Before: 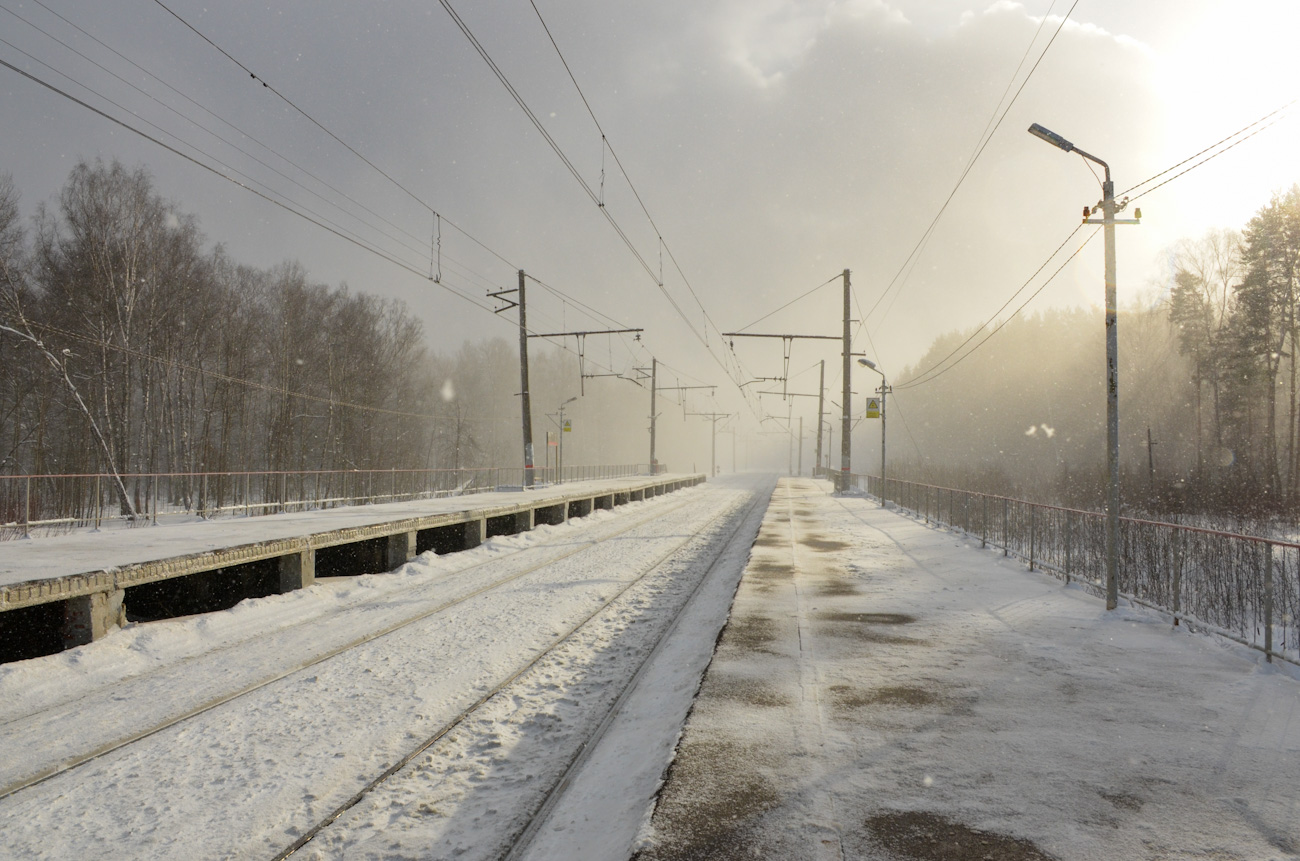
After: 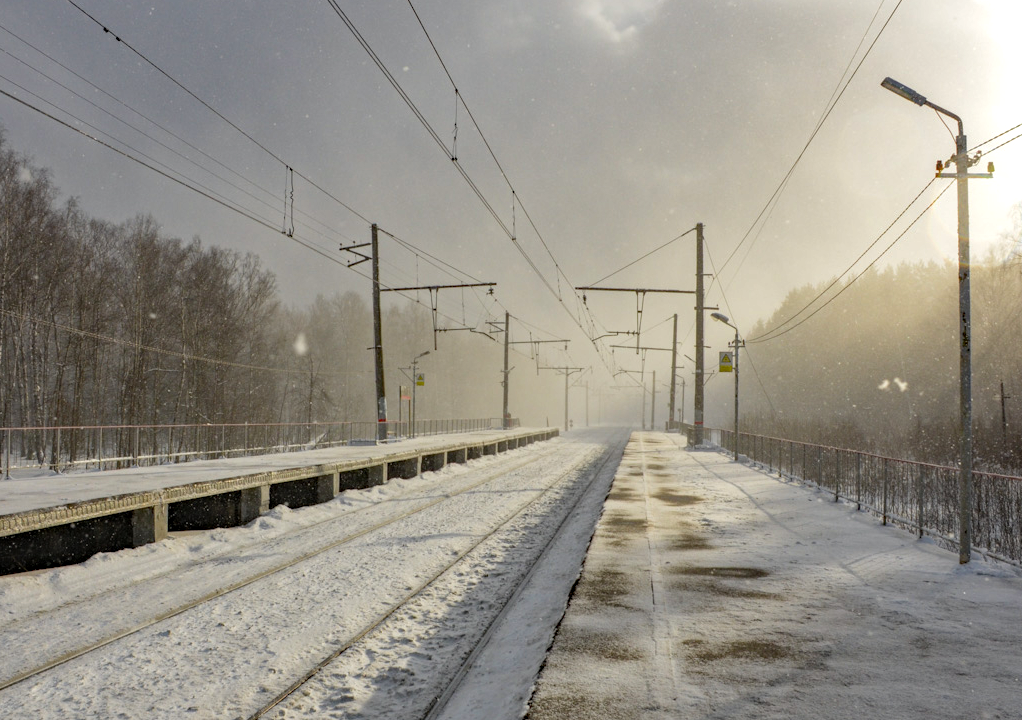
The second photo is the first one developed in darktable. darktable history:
crop: left 11.341%, top 5.398%, right 9.56%, bottom 10.701%
haze removal: strength 0.297, distance 0.247, compatibility mode true, adaptive false
shadows and highlights: shadows 25.77, highlights -24.36, highlights color adjustment 41.46%
local contrast: on, module defaults
